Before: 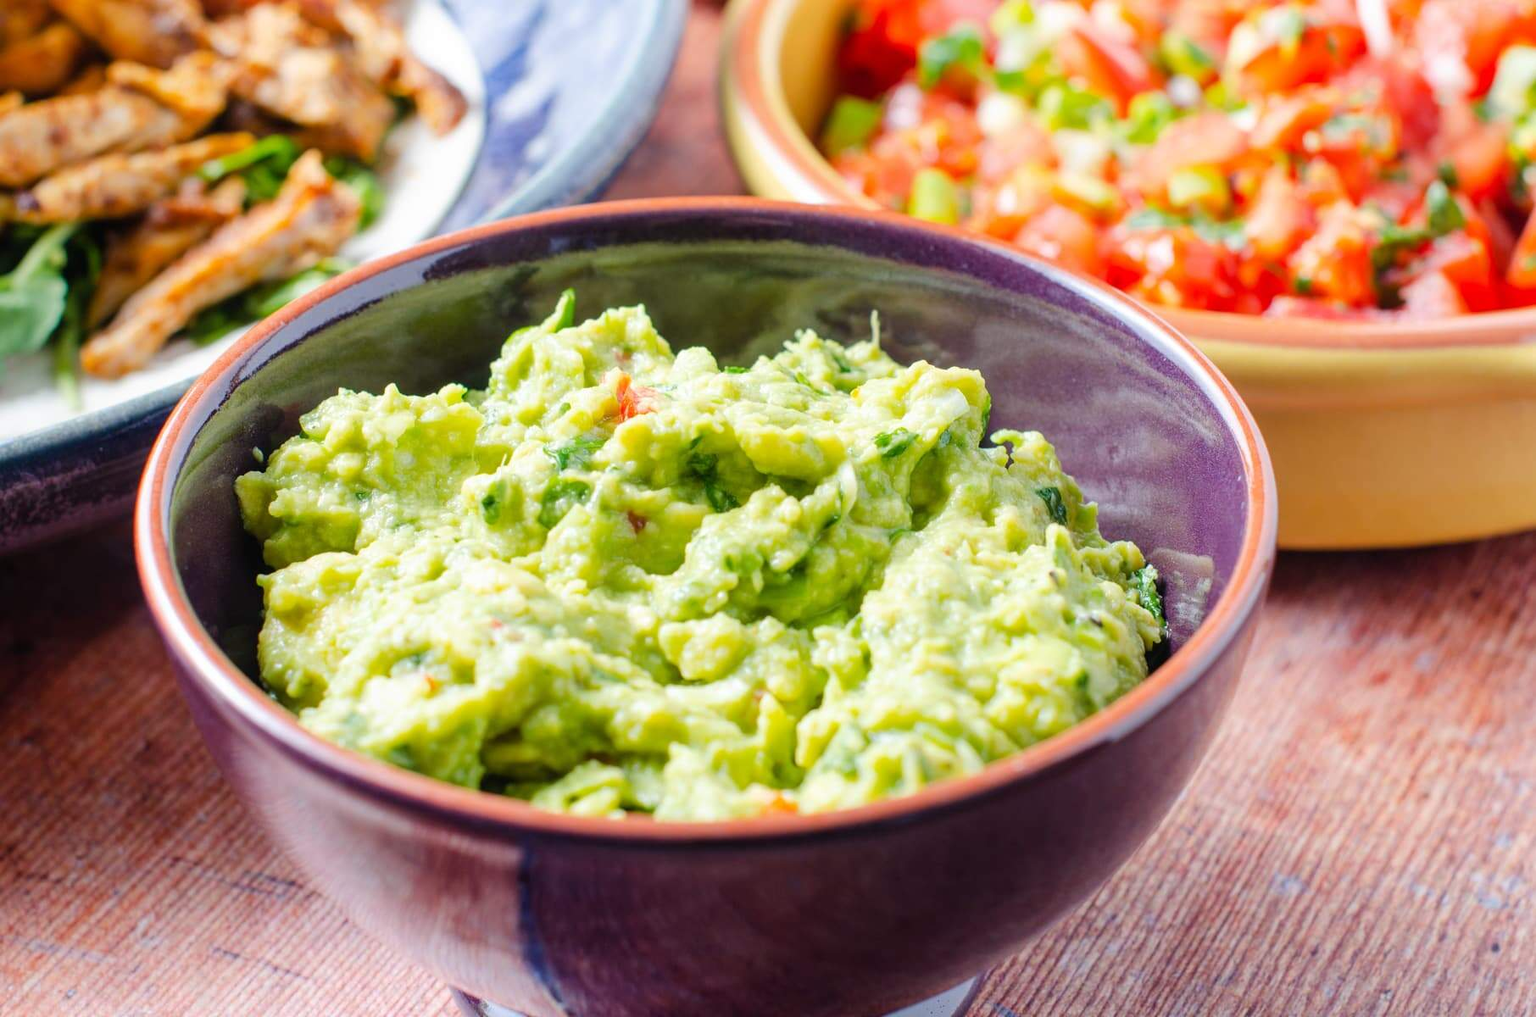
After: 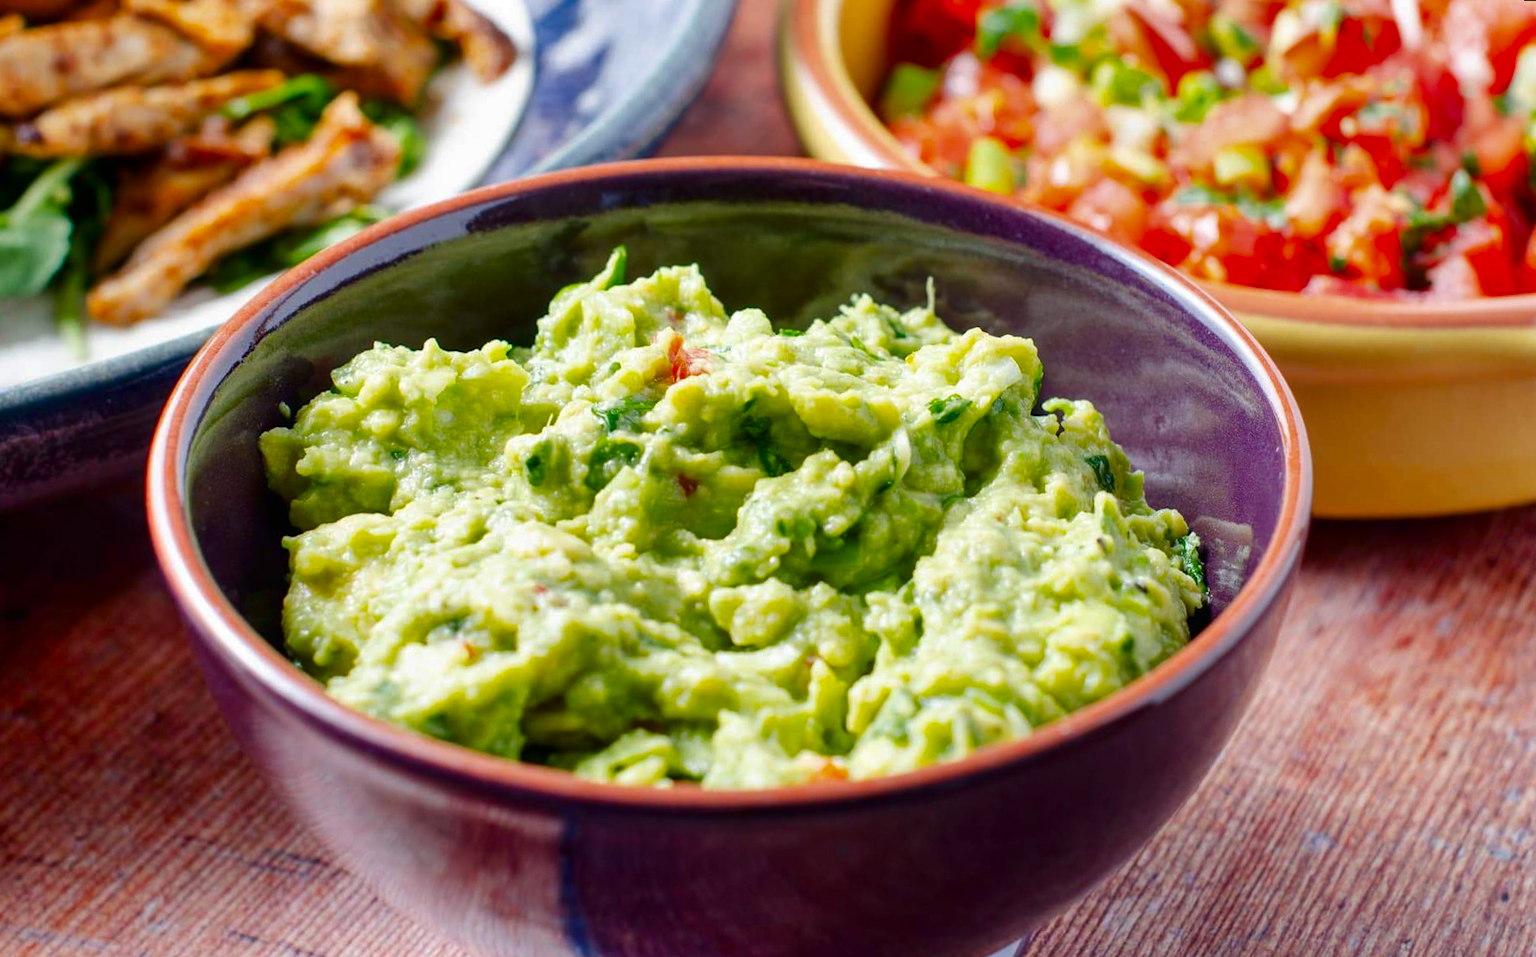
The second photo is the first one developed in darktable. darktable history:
contrast brightness saturation: brightness -0.2, saturation 0.08
rotate and perspective: rotation 0.679°, lens shift (horizontal) 0.136, crop left 0.009, crop right 0.991, crop top 0.078, crop bottom 0.95
shadows and highlights: radius 118.69, shadows 42.21, highlights -61.56, soften with gaussian
